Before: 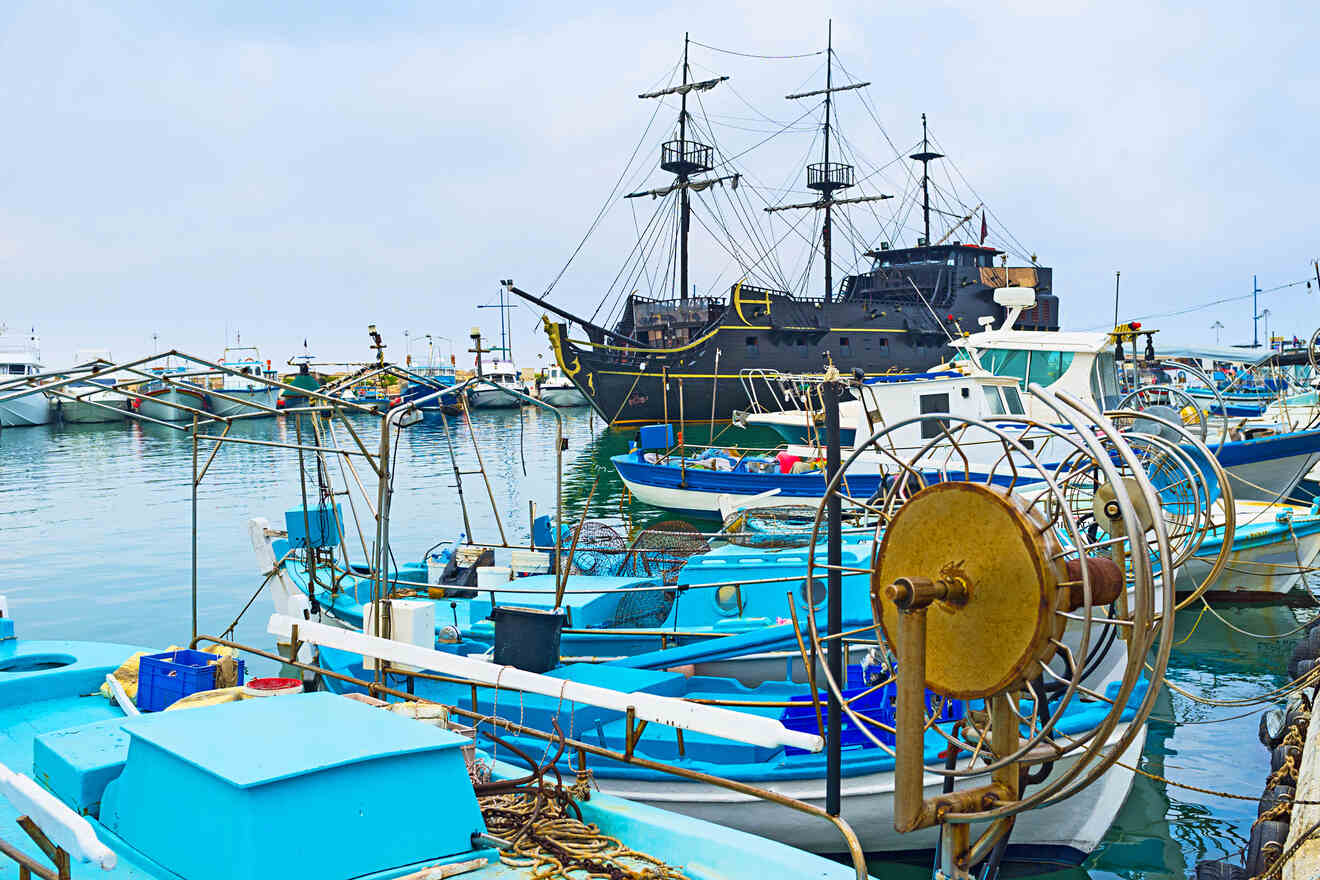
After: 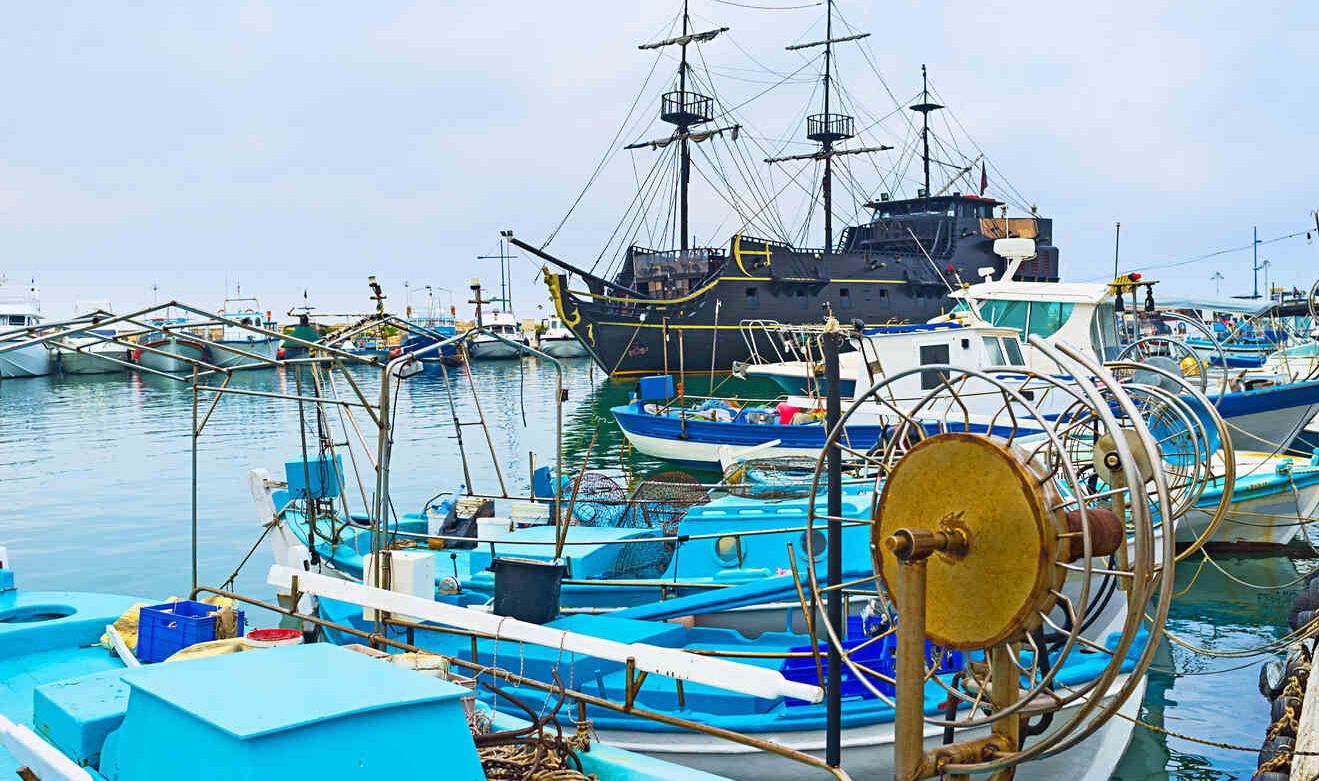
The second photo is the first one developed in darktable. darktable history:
tone equalizer: on, module defaults
crop and rotate: top 5.609%, bottom 5.609%
